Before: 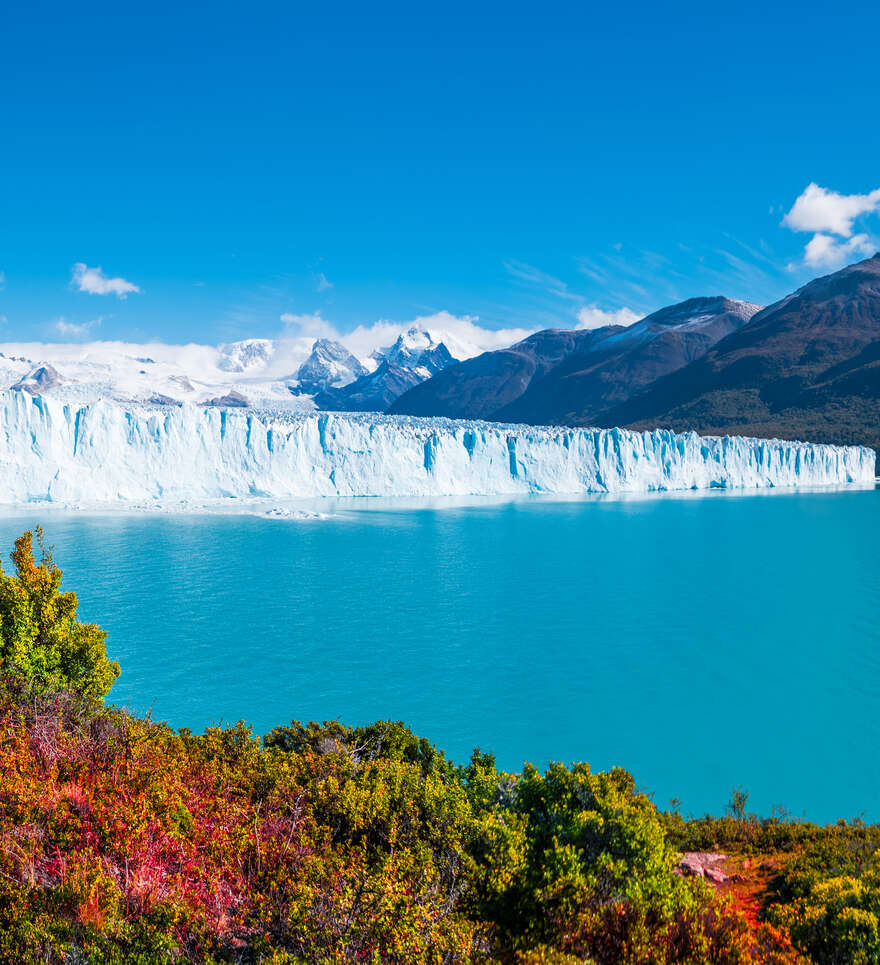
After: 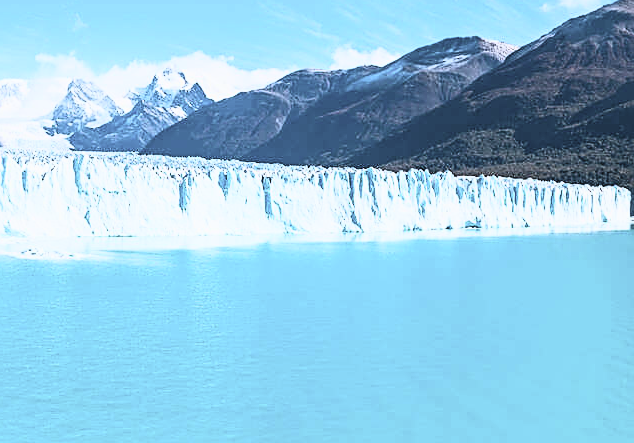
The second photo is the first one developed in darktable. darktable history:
crop and rotate: left 27.938%, top 27.046%, bottom 27.046%
contrast brightness saturation: contrast 0.43, brightness 0.56, saturation -0.19
filmic rgb: black relative exposure -5 EV, hardness 2.88, contrast 1.3
sharpen: on, module defaults
